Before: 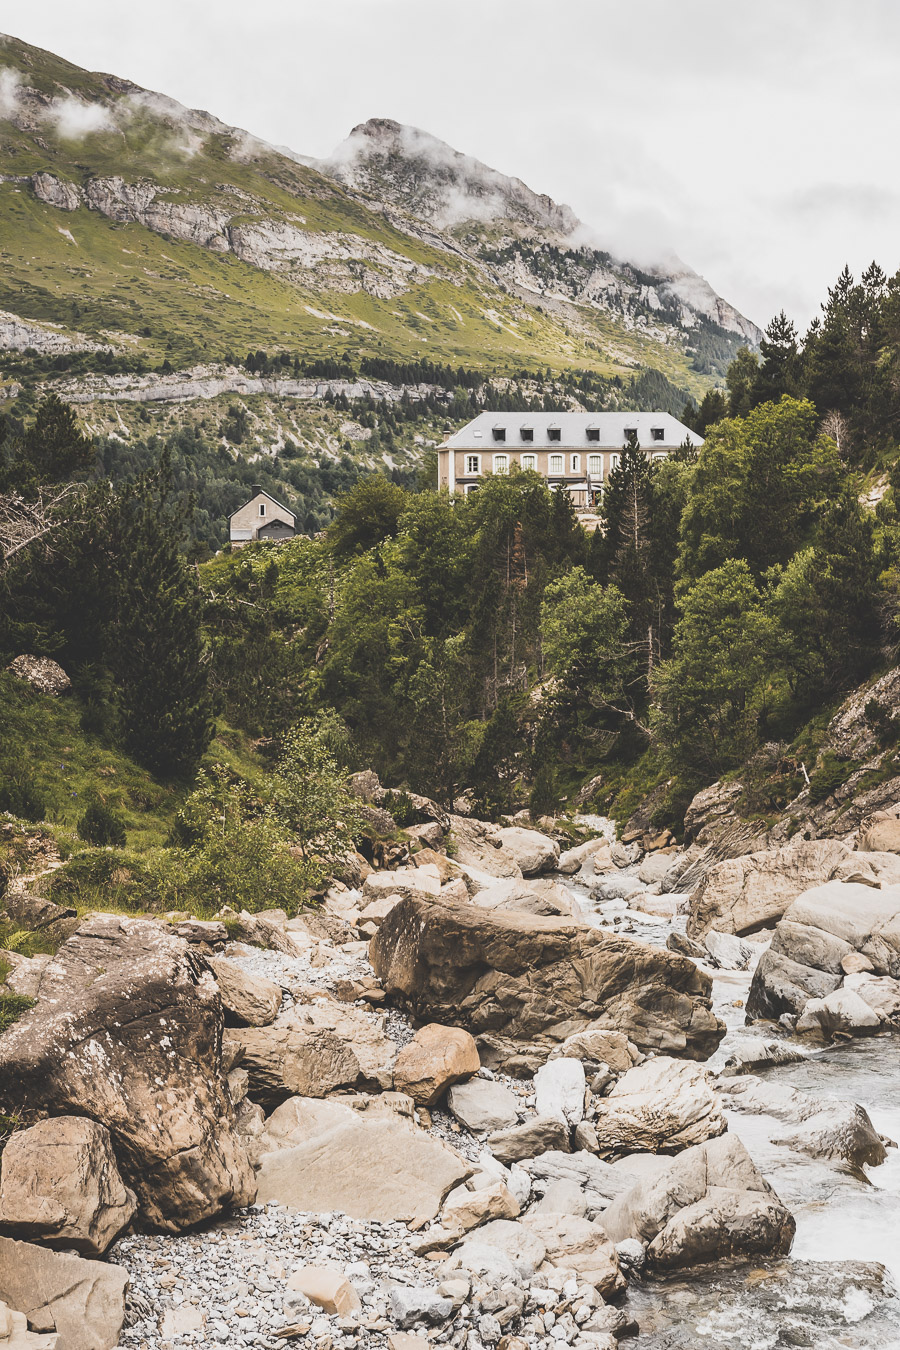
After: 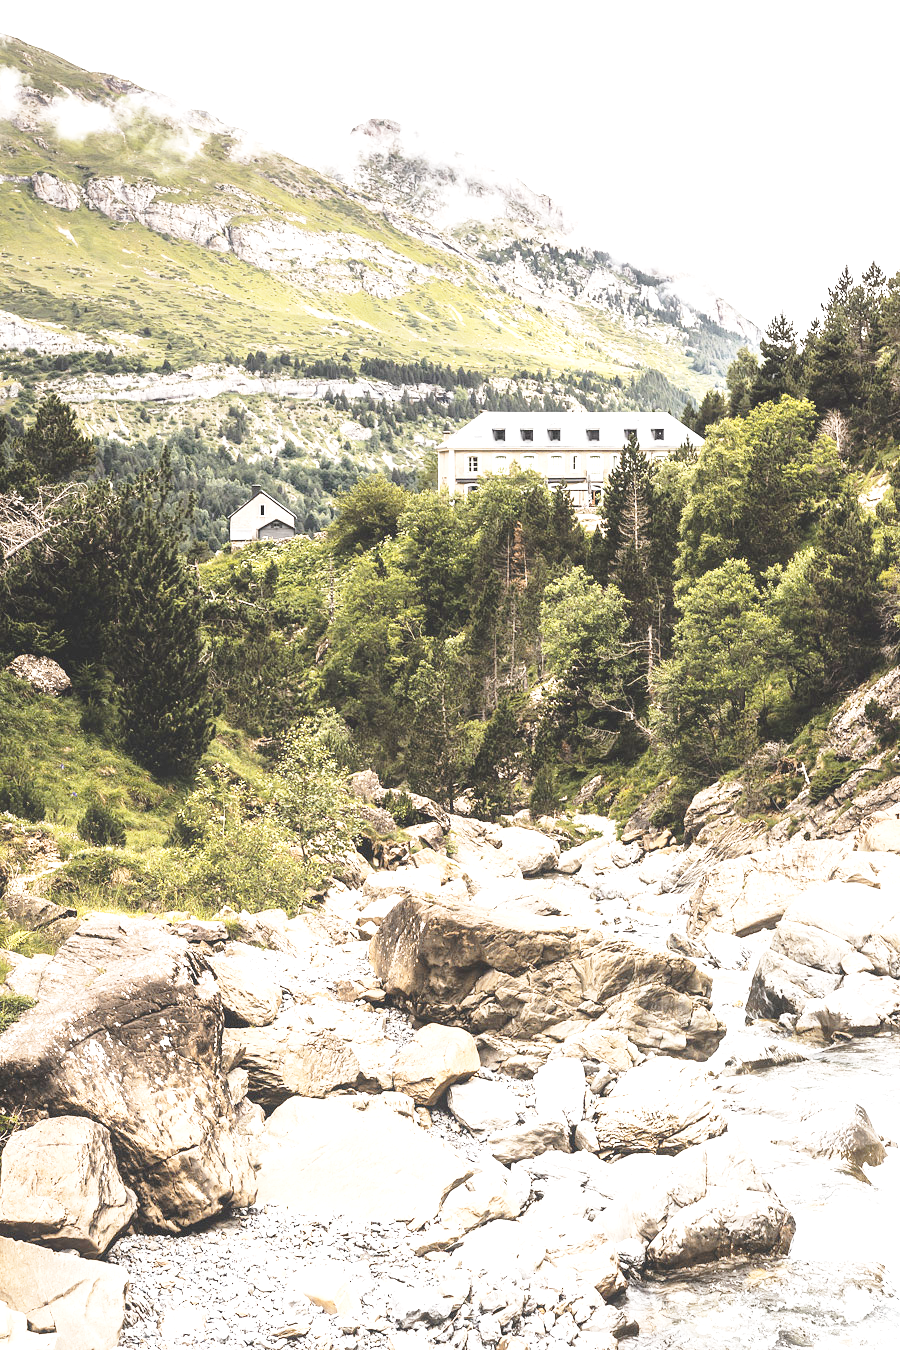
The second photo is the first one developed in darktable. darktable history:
tone equalizer: -8 EV -0.787 EV, -7 EV -0.734 EV, -6 EV -0.607 EV, -5 EV -0.385 EV, -3 EV 0.369 EV, -2 EV 0.6 EV, -1 EV 0.69 EV, +0 EV 0.731 EV, mask exposure compensation -0.5 EV
exposure: exposure 0.297 EV, compensate exposure bias true, compensate highlight preservation false
base curve: curves: ch0 [(0, 0) (0.028, 0.03) (0.121, 0.232) (0.46, 0.748) (0.859, 0.968) (1, 1)], preserve colors none
